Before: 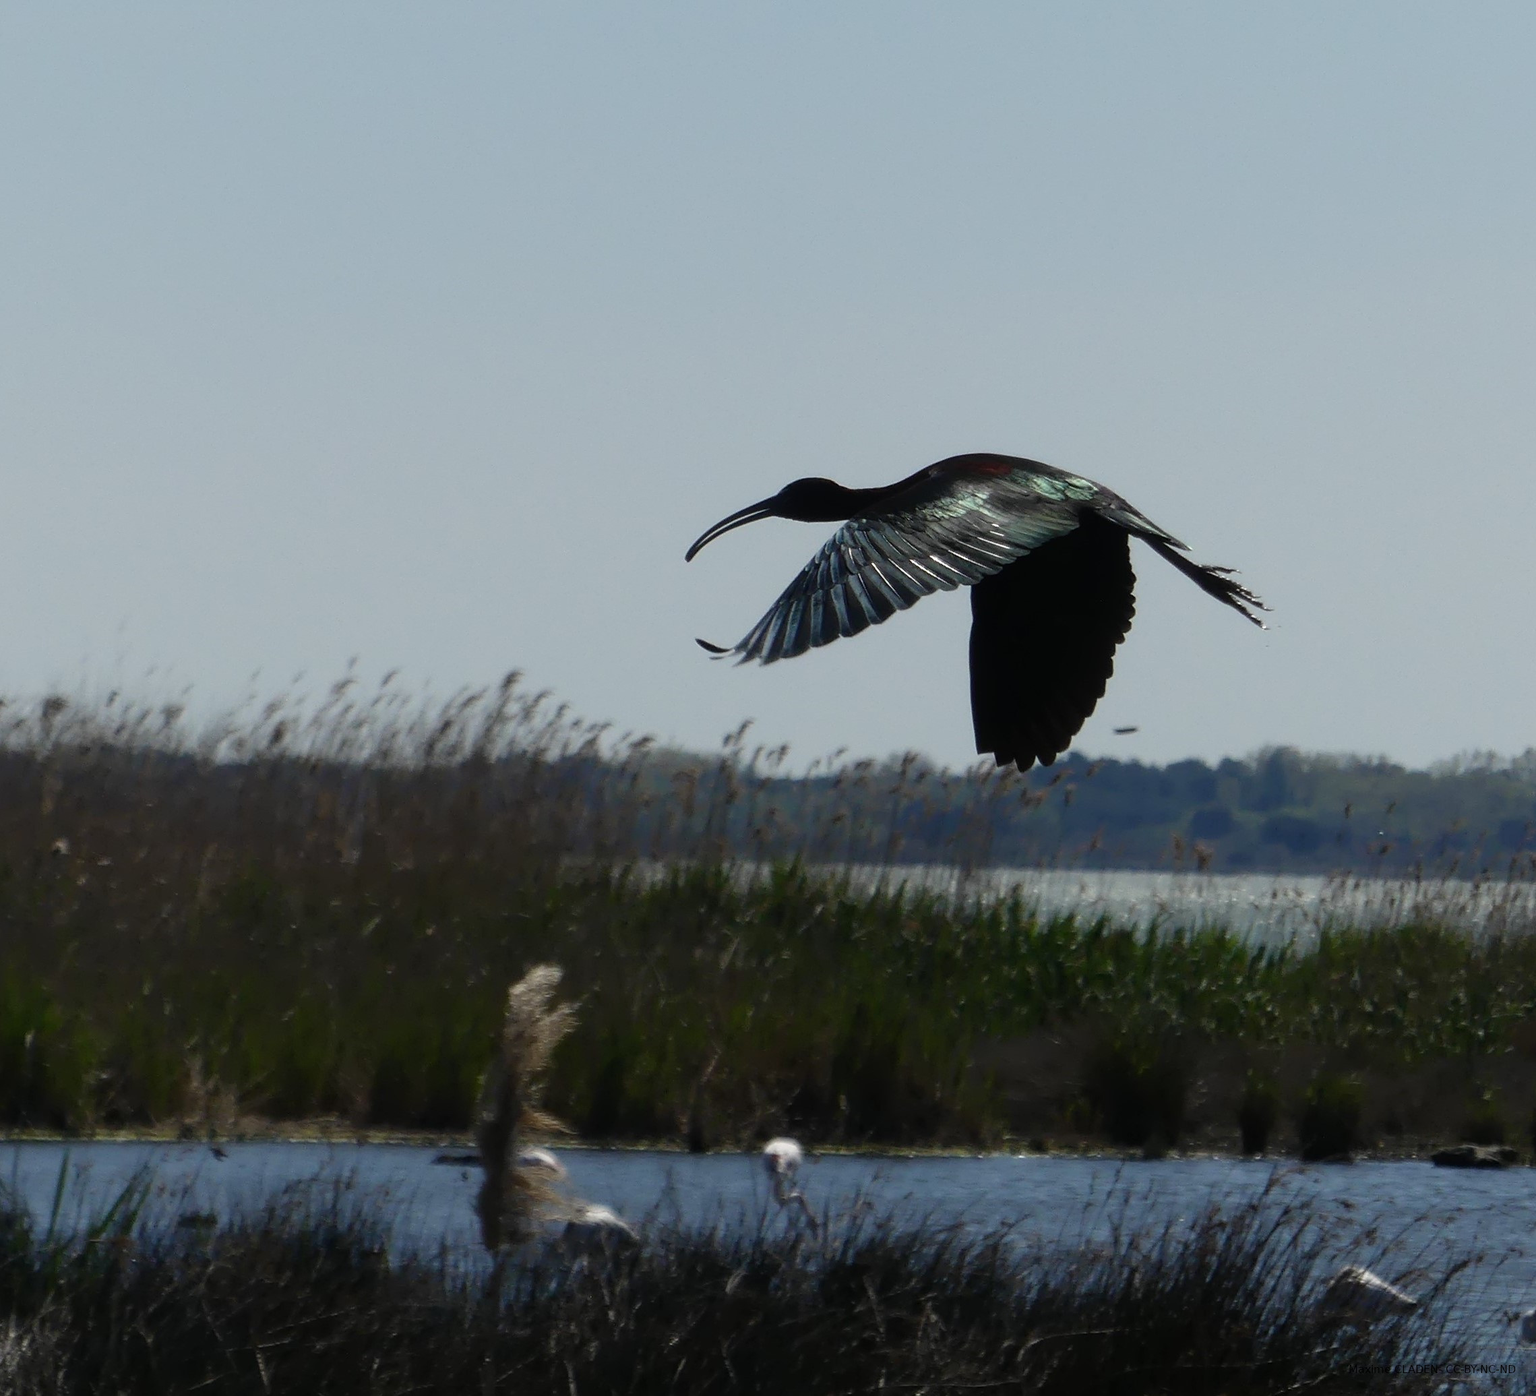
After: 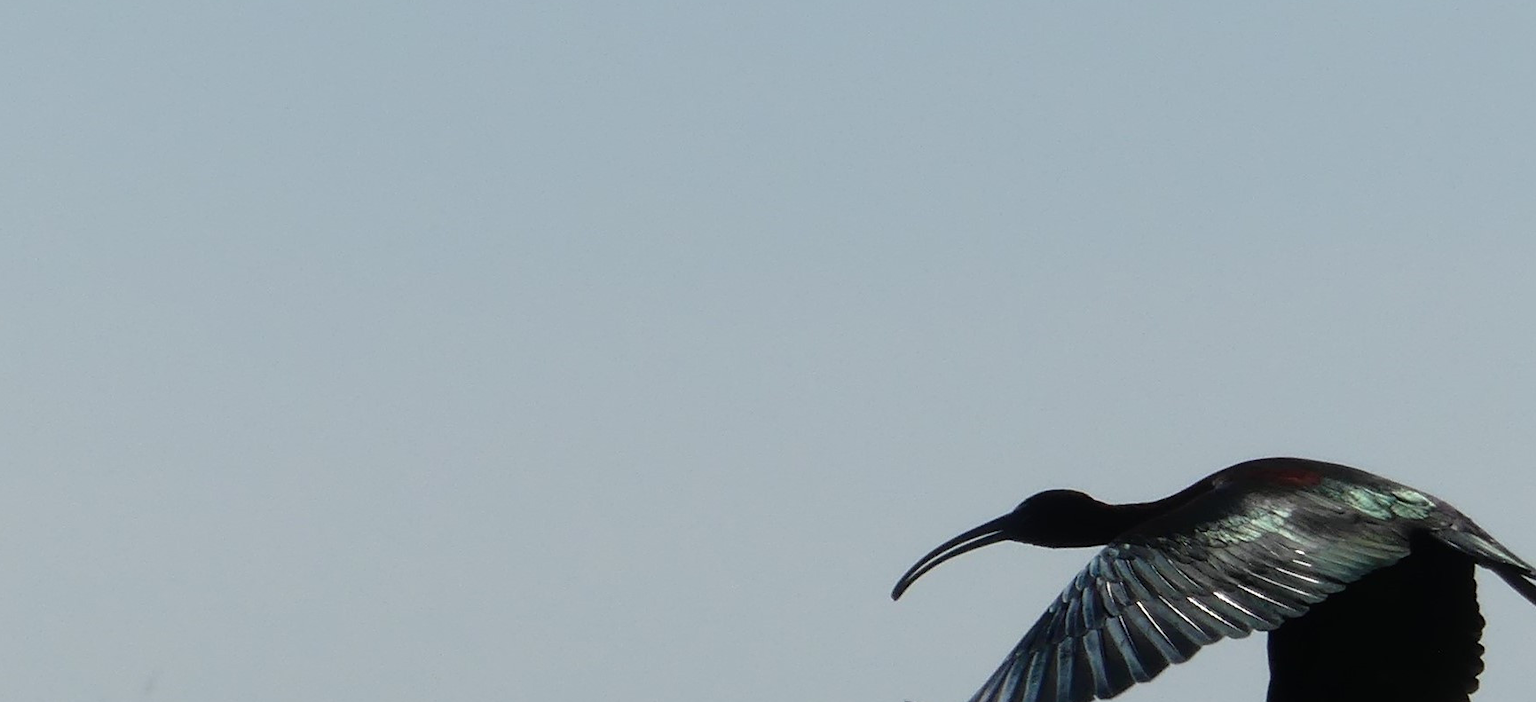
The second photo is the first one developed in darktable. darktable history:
crop: left 0.569%, top 7.627%, right 23.461%, bottom 53.98%
